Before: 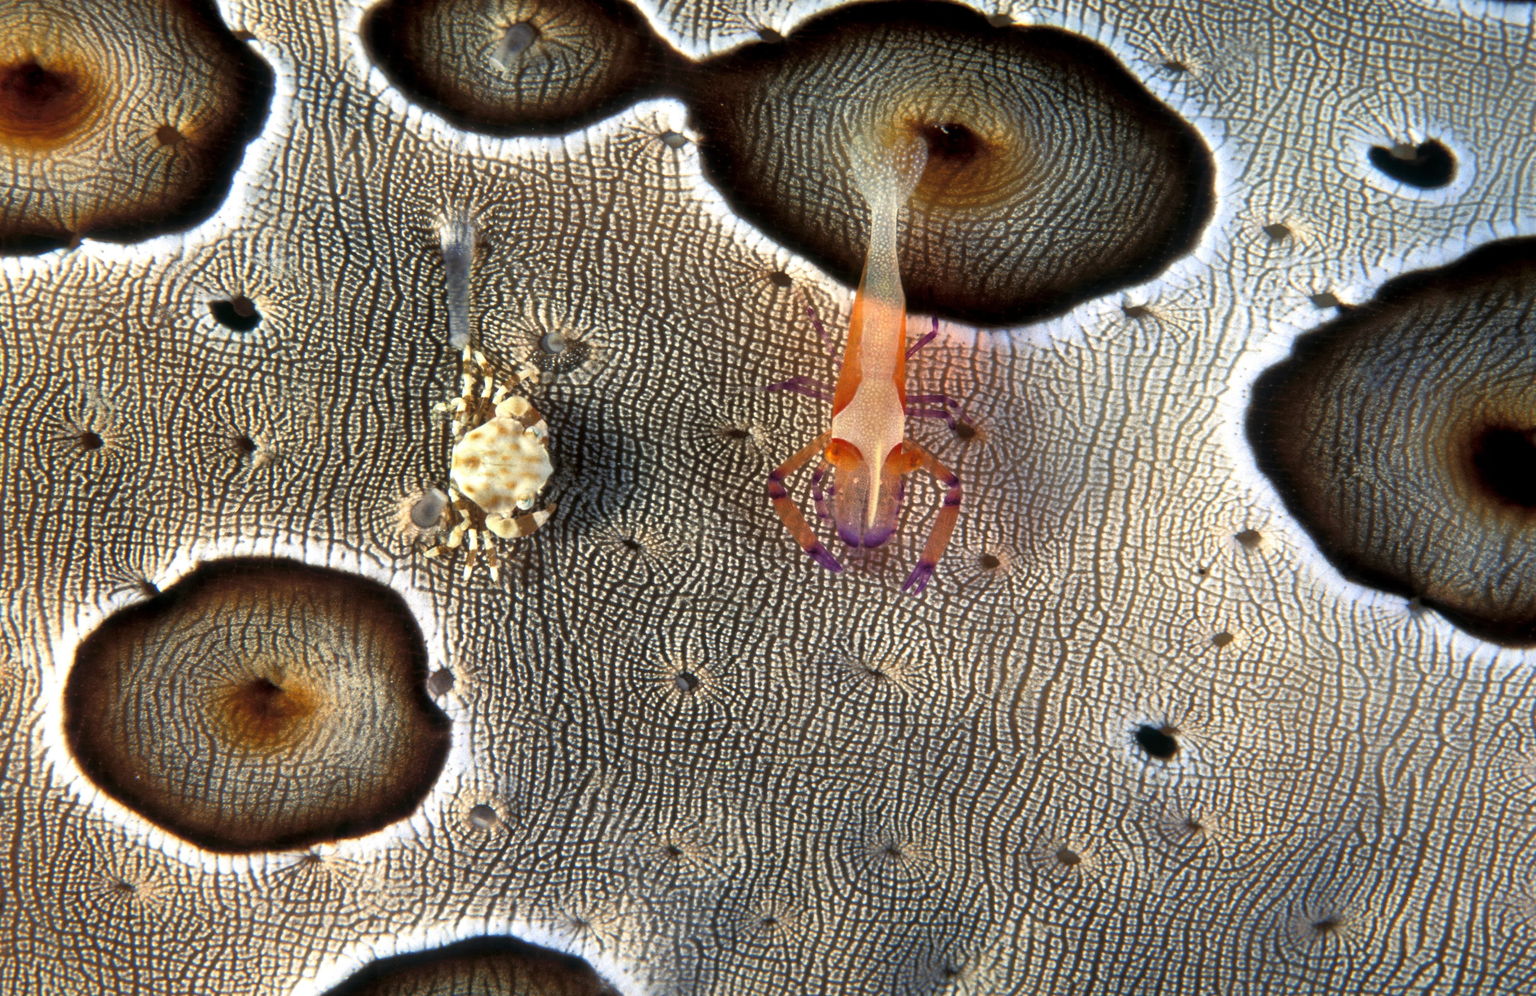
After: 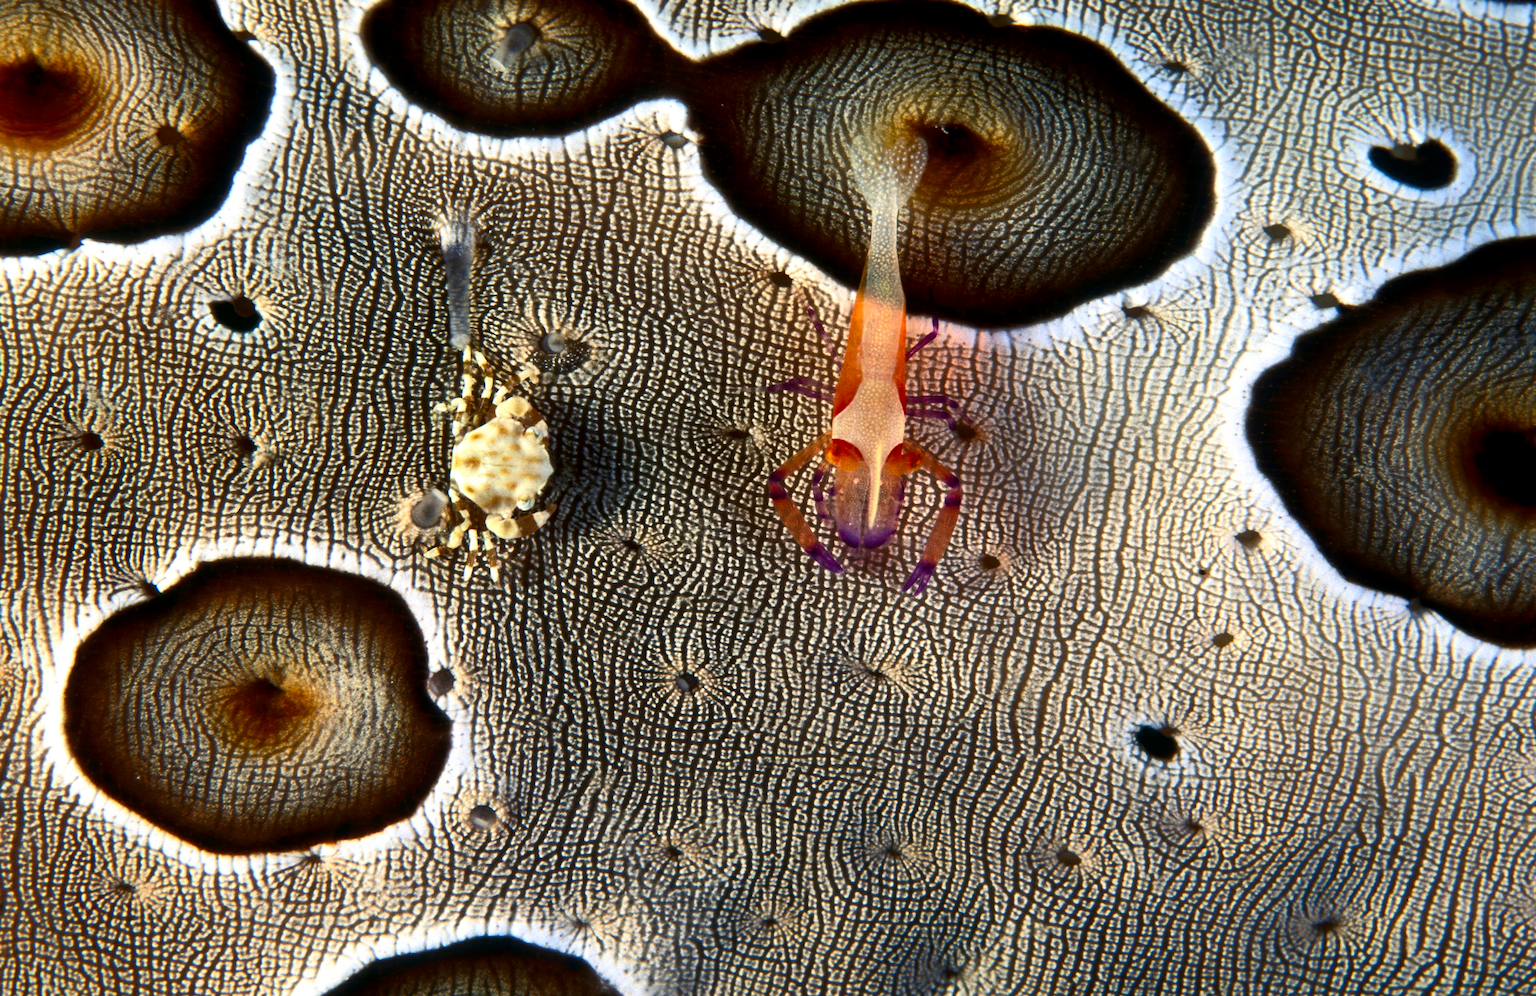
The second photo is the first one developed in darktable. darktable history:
contrast brightness saturation: contrast 0.187, brightness -0.1, saturation 0.207
